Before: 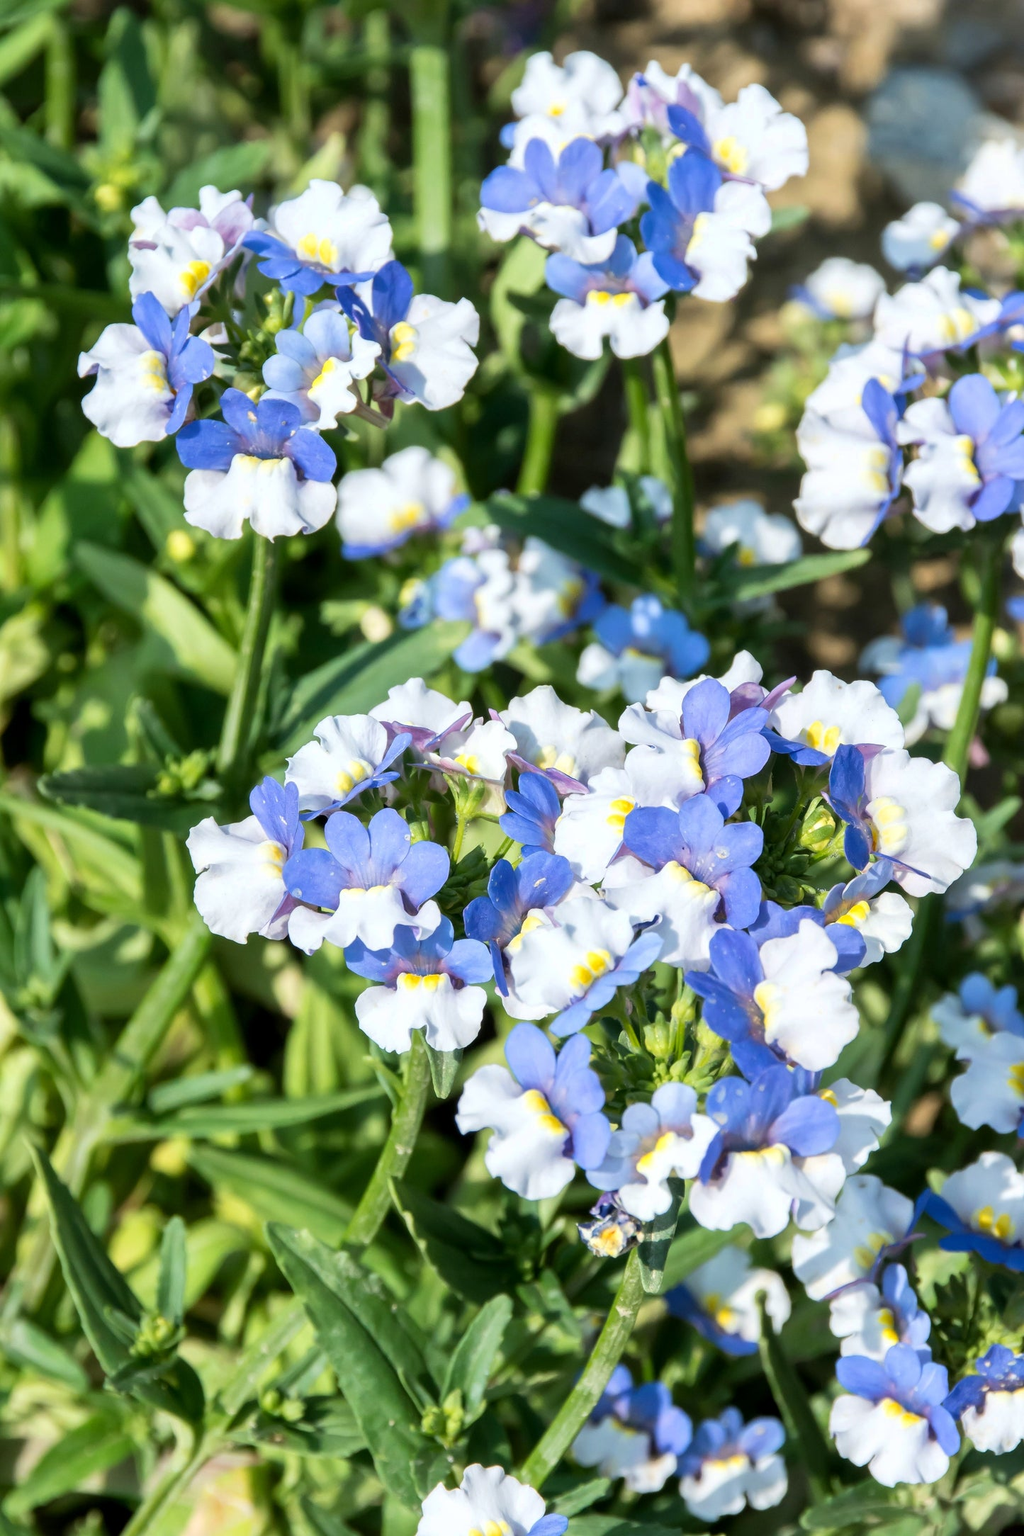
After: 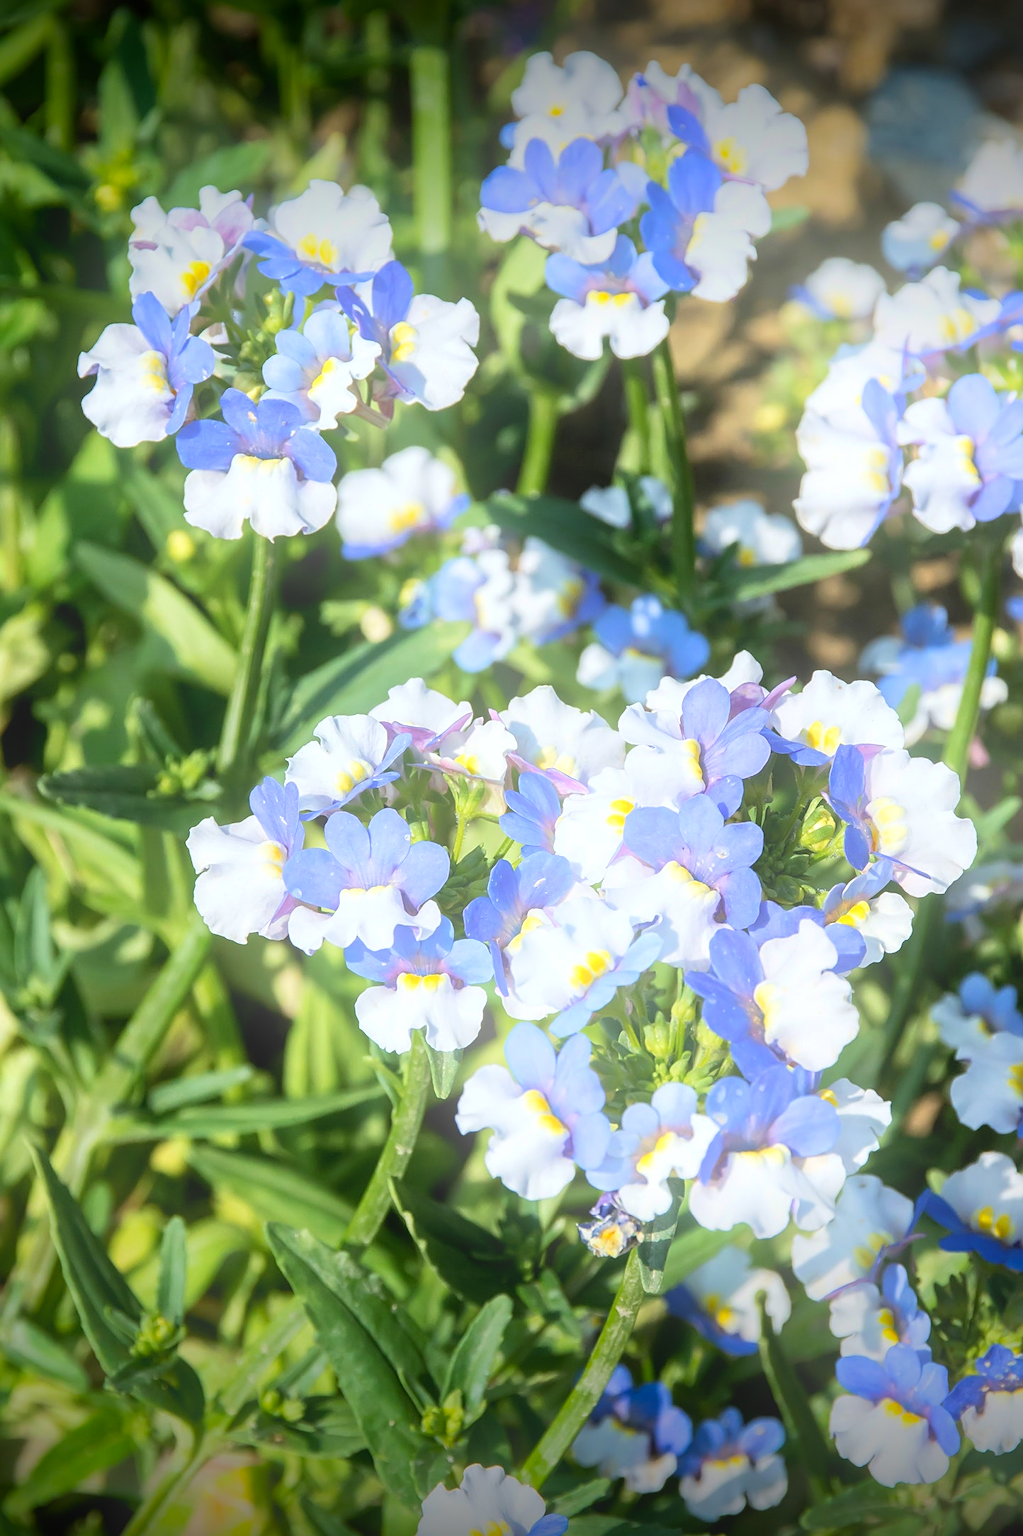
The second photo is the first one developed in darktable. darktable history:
sharpen: on, module defaults
bloom: on, module defaults
vignetting: fall-off start 98.29%, fall-off radius 100%, brightness -1, saturation 0.5, width/height ratio 1.428
